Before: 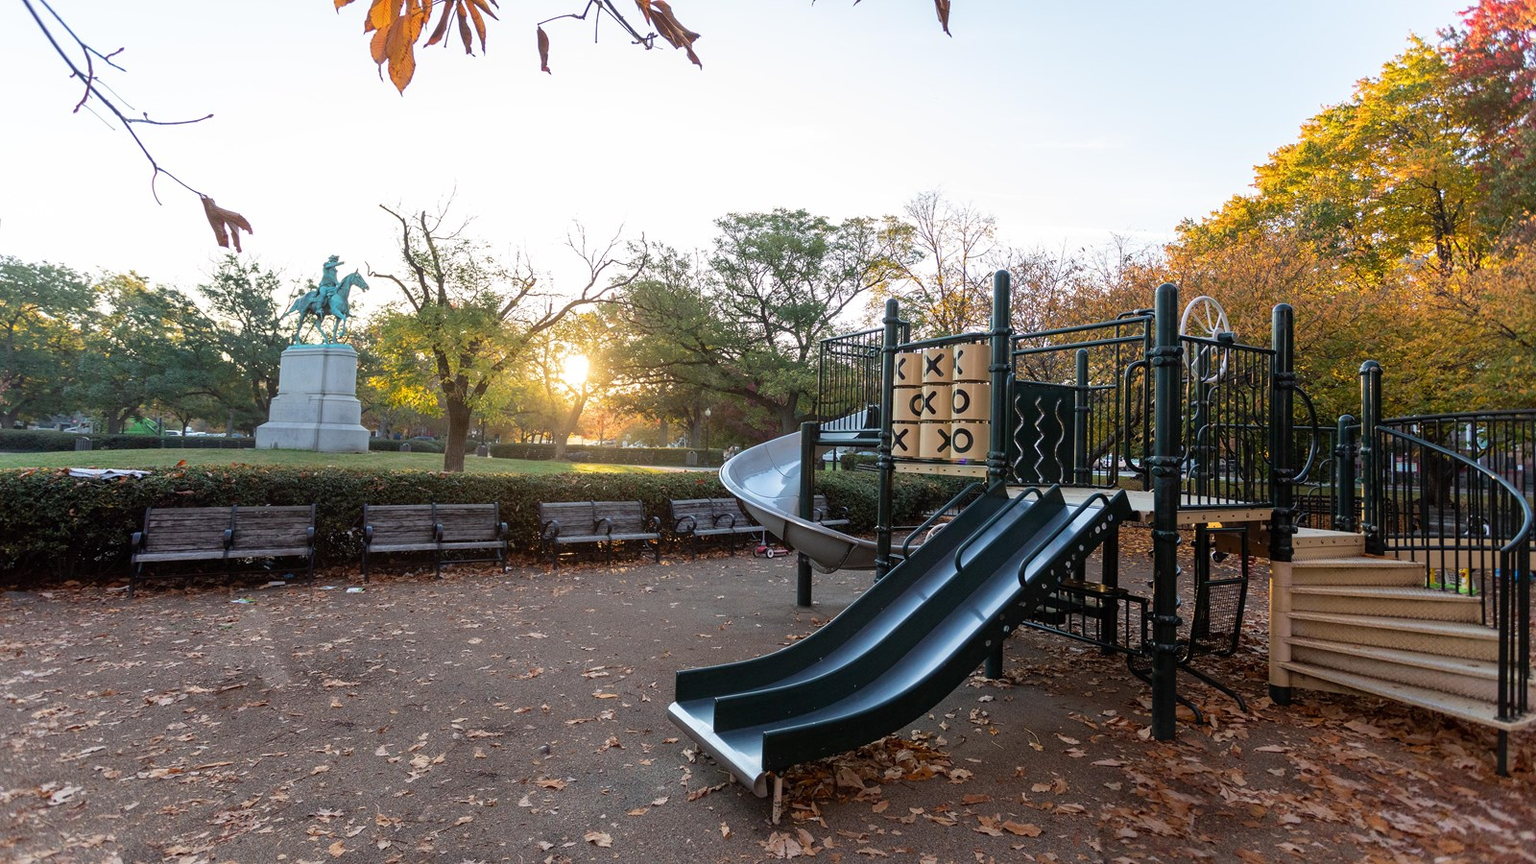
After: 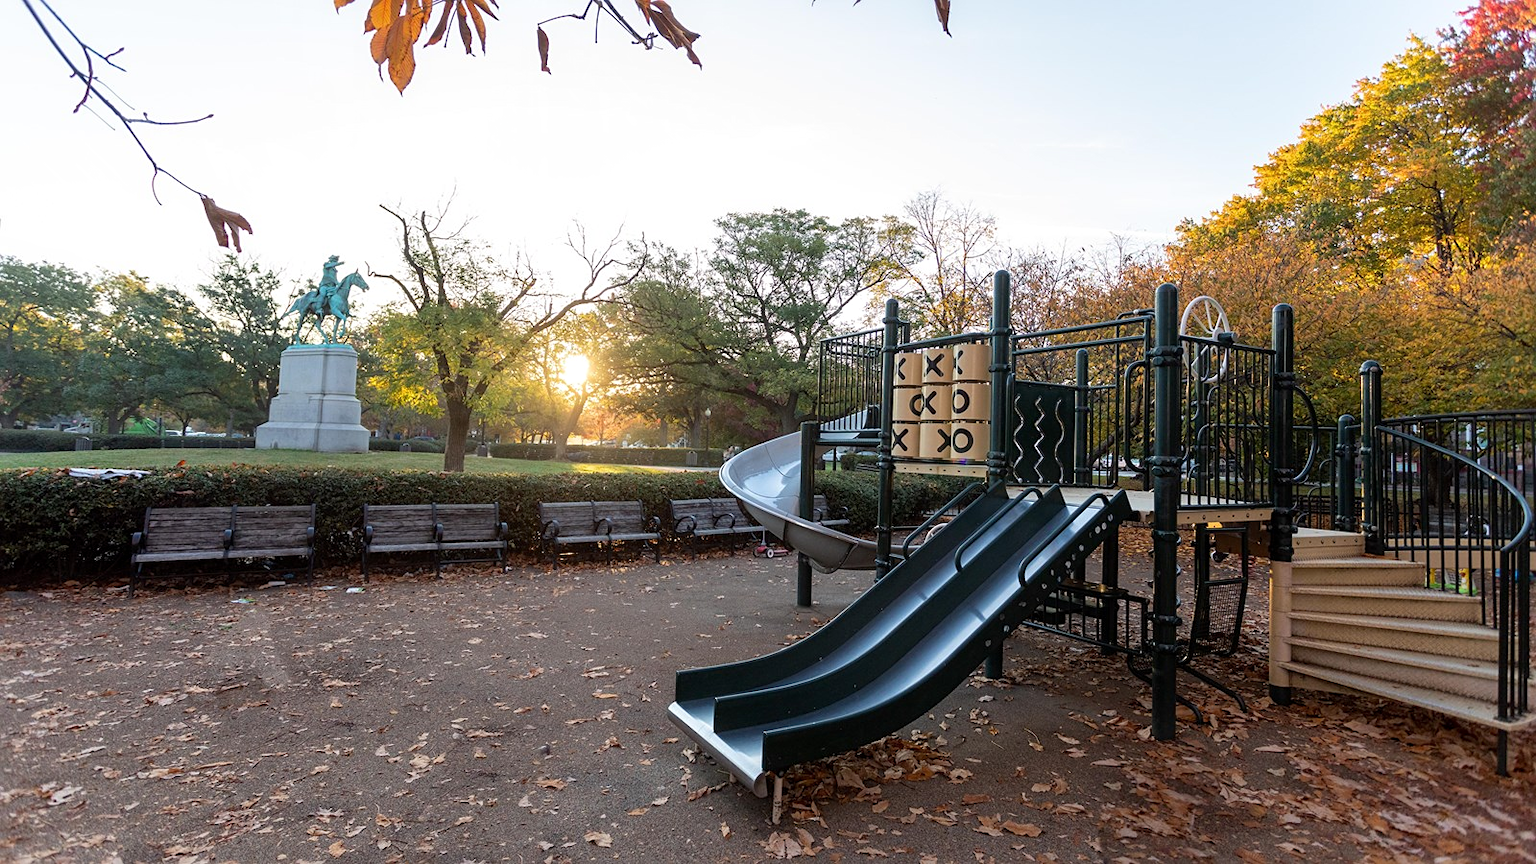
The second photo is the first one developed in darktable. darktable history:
sharpen: amount 0.2
contrast equalizer: y [[0.518, 0.517, 0.501, 0.5, 0.5, 0.5], [0.5 ×6], [0.5 ×6], [0 ×6], [0 ×6]]
